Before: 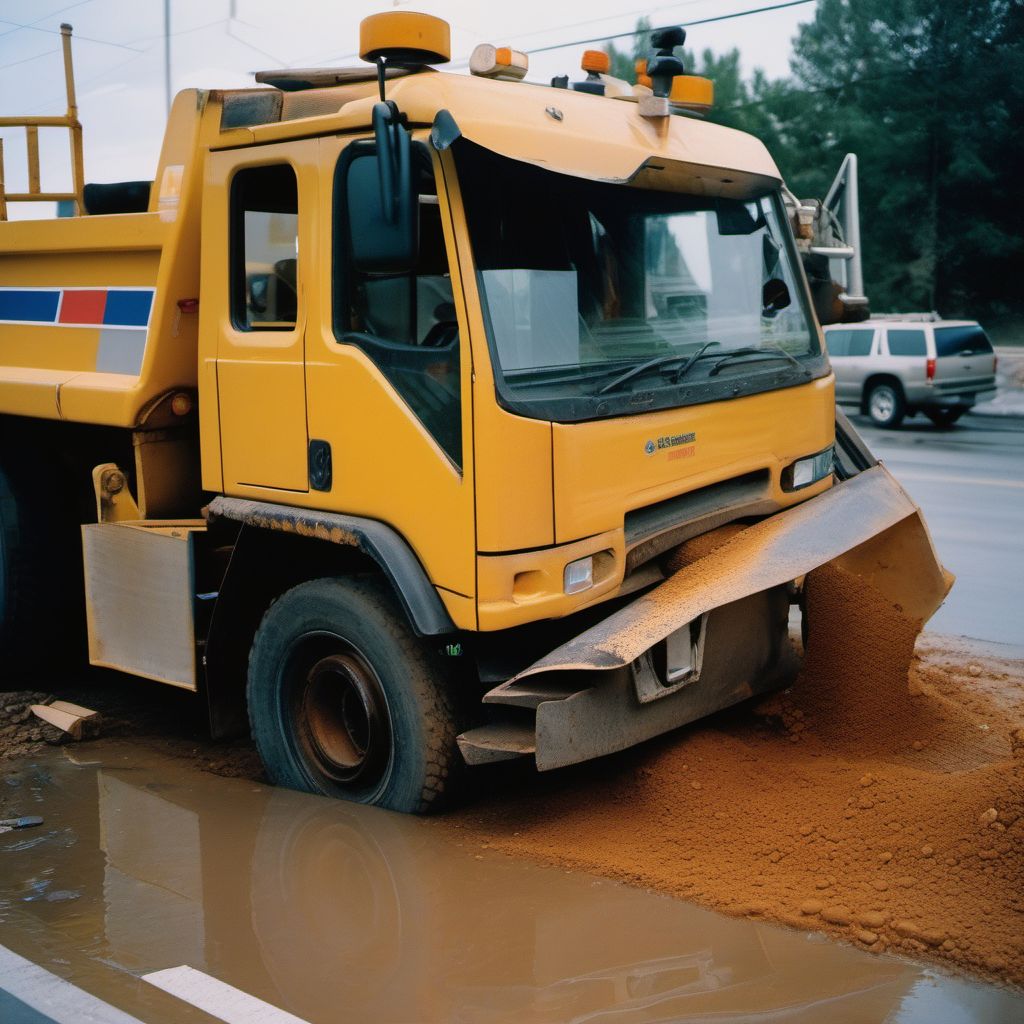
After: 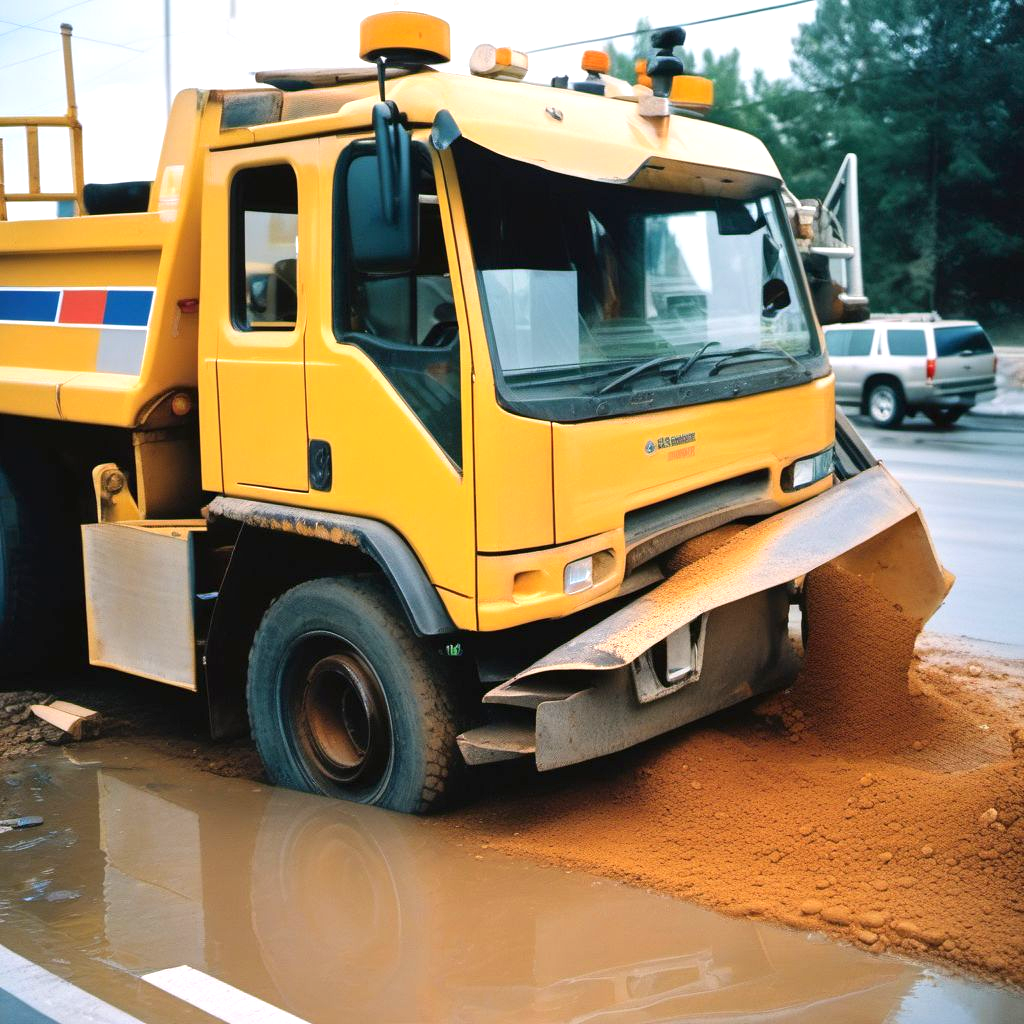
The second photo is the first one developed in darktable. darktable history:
tone equalizer: -8 EV -0.002 EV, -7 EV 0.005 EV, -6 EV -0.009 EV, -5 EV 0.011 EV, -4 EV -0.012 EV, -3 EV 0.007 EV, -2 EV -0.062 EV, -1 EV -0.293 EV, +0 EV -0.582 EV, smoothing diameter 2%, edges refinement/feathering 20, mask exposure compensation -1.57 EV, filter diffusion 5
exposure: black level correction 0, exposure 1.1 EV, compensate highlight preservation false
